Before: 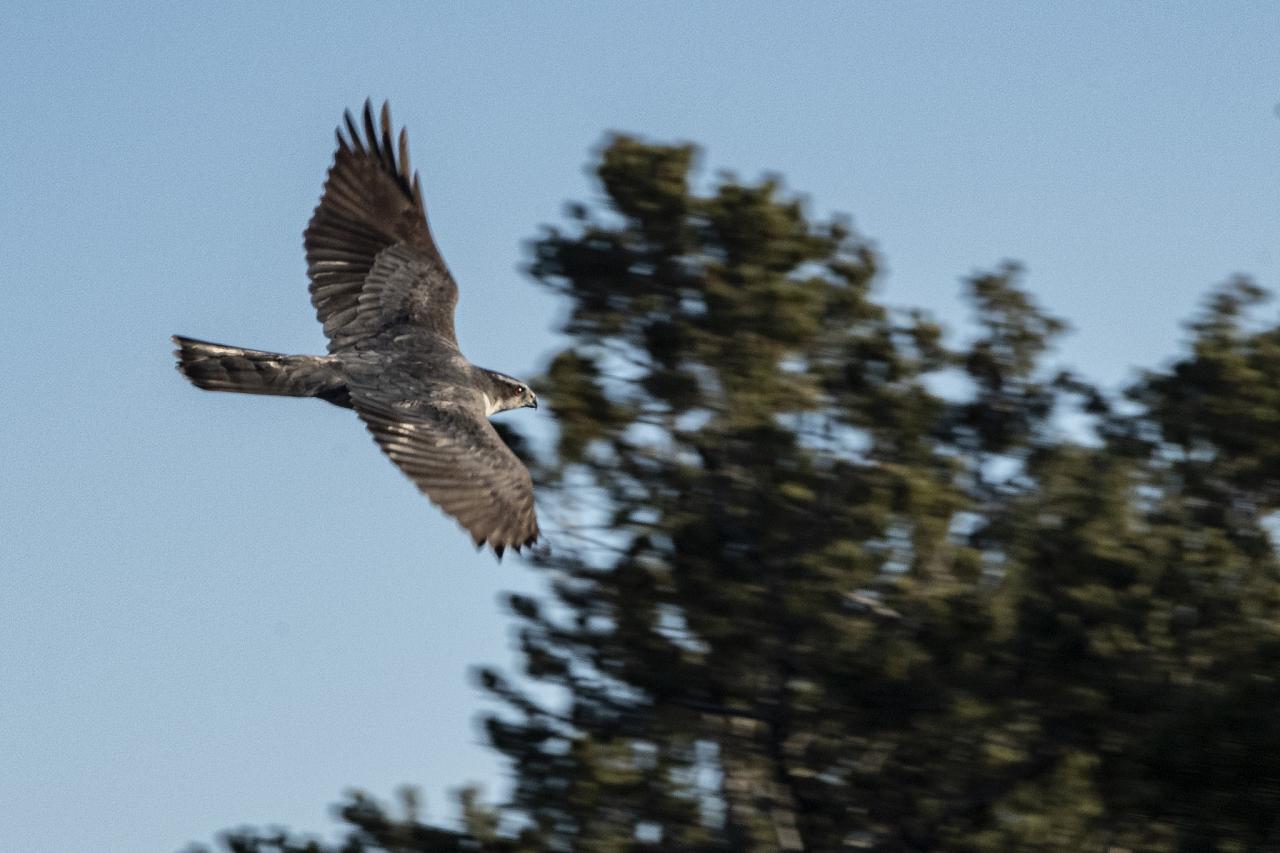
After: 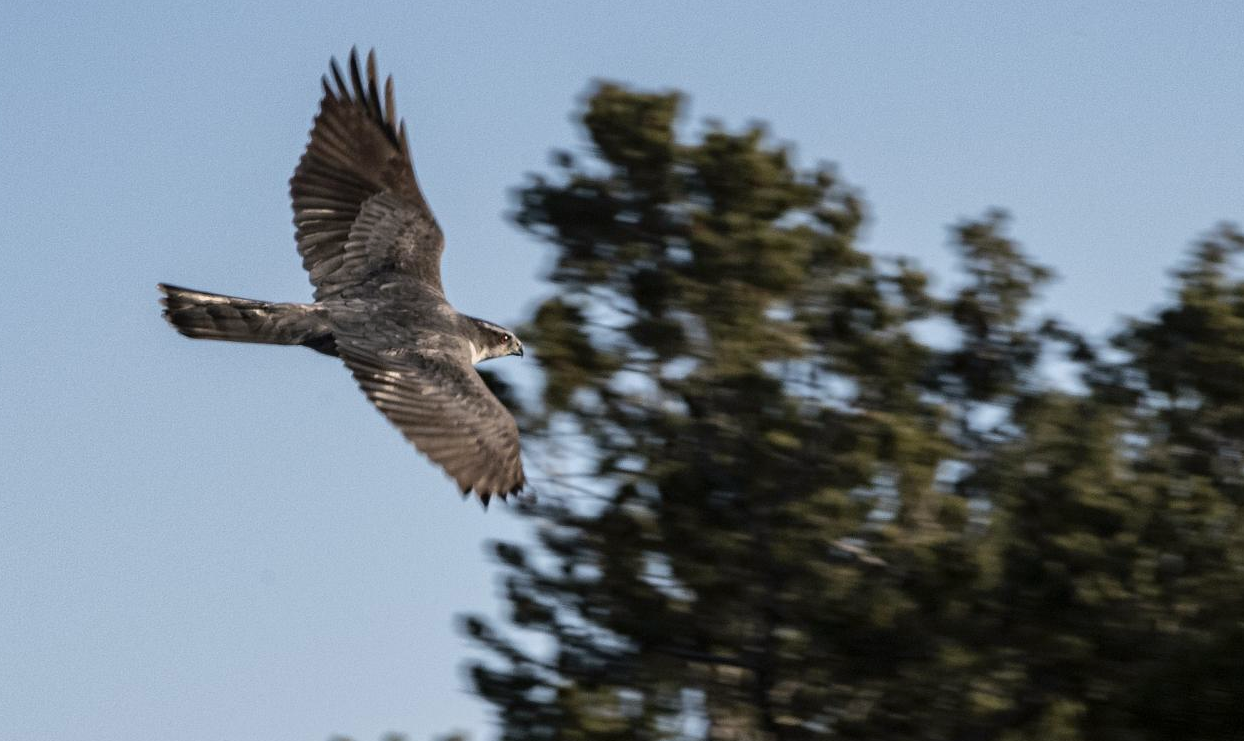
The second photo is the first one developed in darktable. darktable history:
crop: left 1.11%, top 6.185%, right 1.642%, bottom 6.919%
base curve: preserve colors none
color correction: highlights a* 3, highlights b* -1.05, shadows a* -0.101, shadows b* 1.85, saturation 0.977
shadows and highlights: radius 333.82, shadows 64.48, highlights 4.43, compress 87.42%, soften with gaussian
